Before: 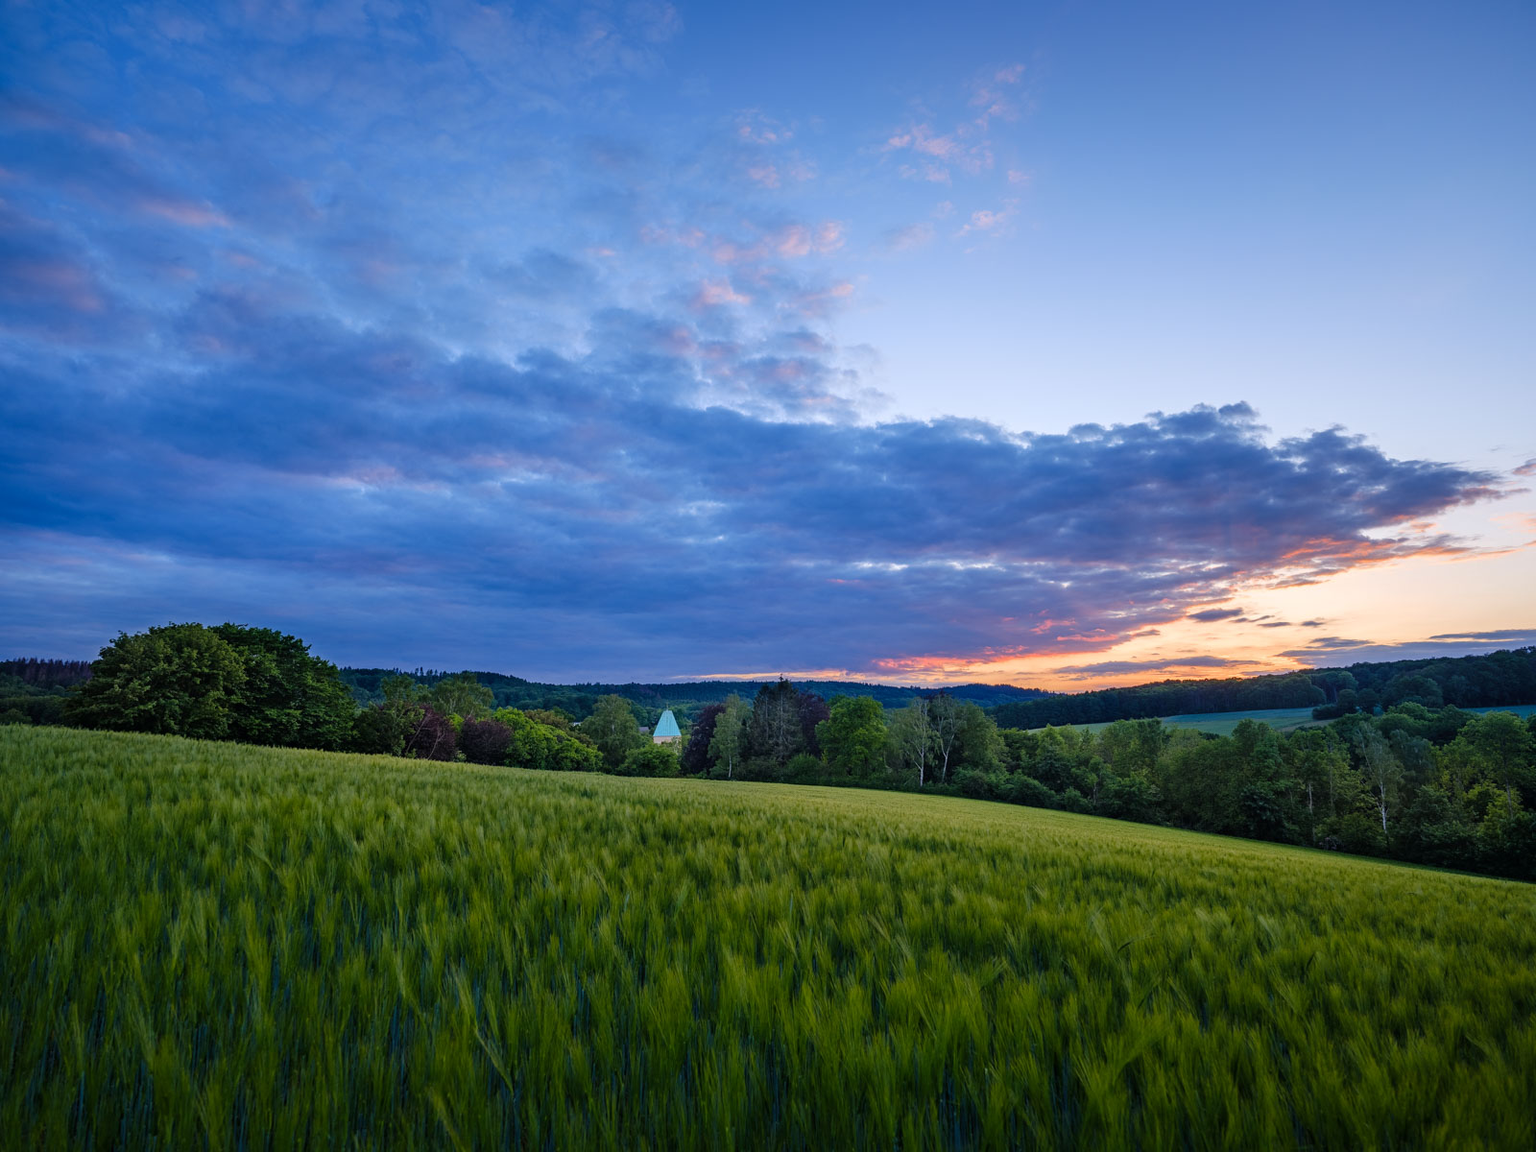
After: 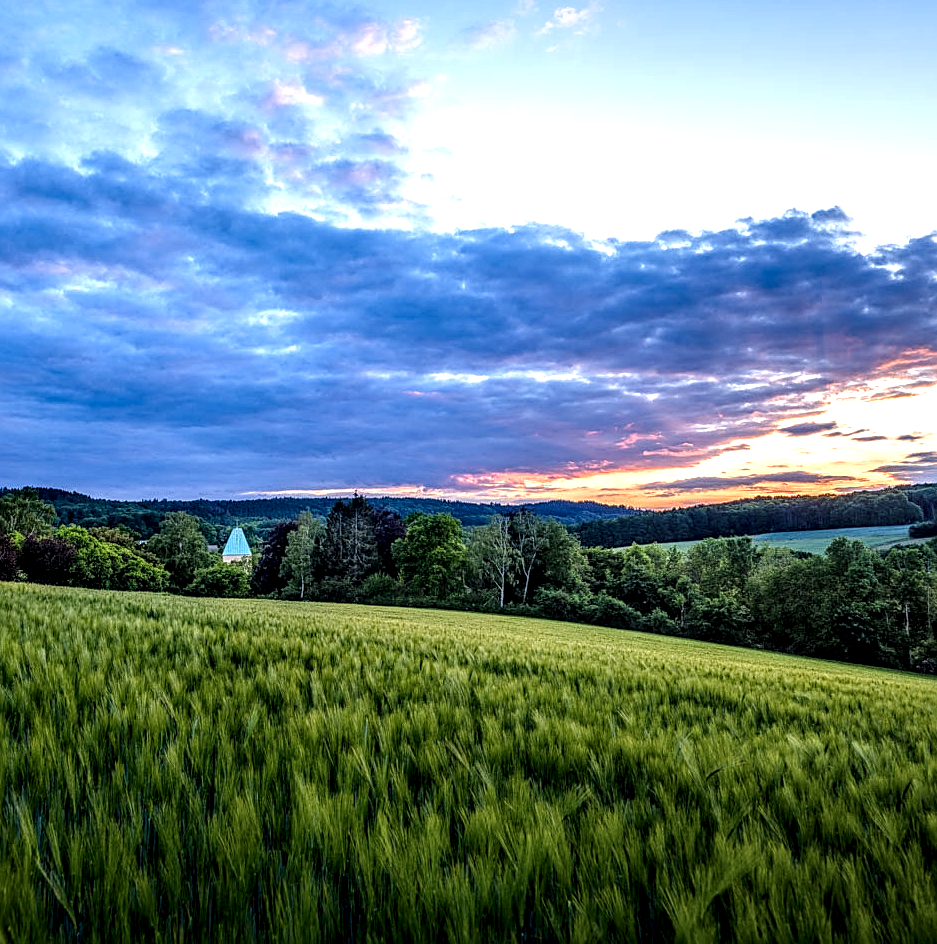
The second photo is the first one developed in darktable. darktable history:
sharpen: on, module defaults
local contrast: highlights 6%, shadows 7%, detail 182%
crop and rotate: left 28.654%, top 17.732%, right 12.737%, bottom 3.526%
tone equalizer: -8 EV -0.768 EV, -7 EV -0.685 EV, -6 EV -0.589 EV, -5 EV -0.387 EV, -3 EV 0.385 EV, -2 EV 0.6 EV, -1 EV 0.687 EV, +0 EV 0.732 EV
